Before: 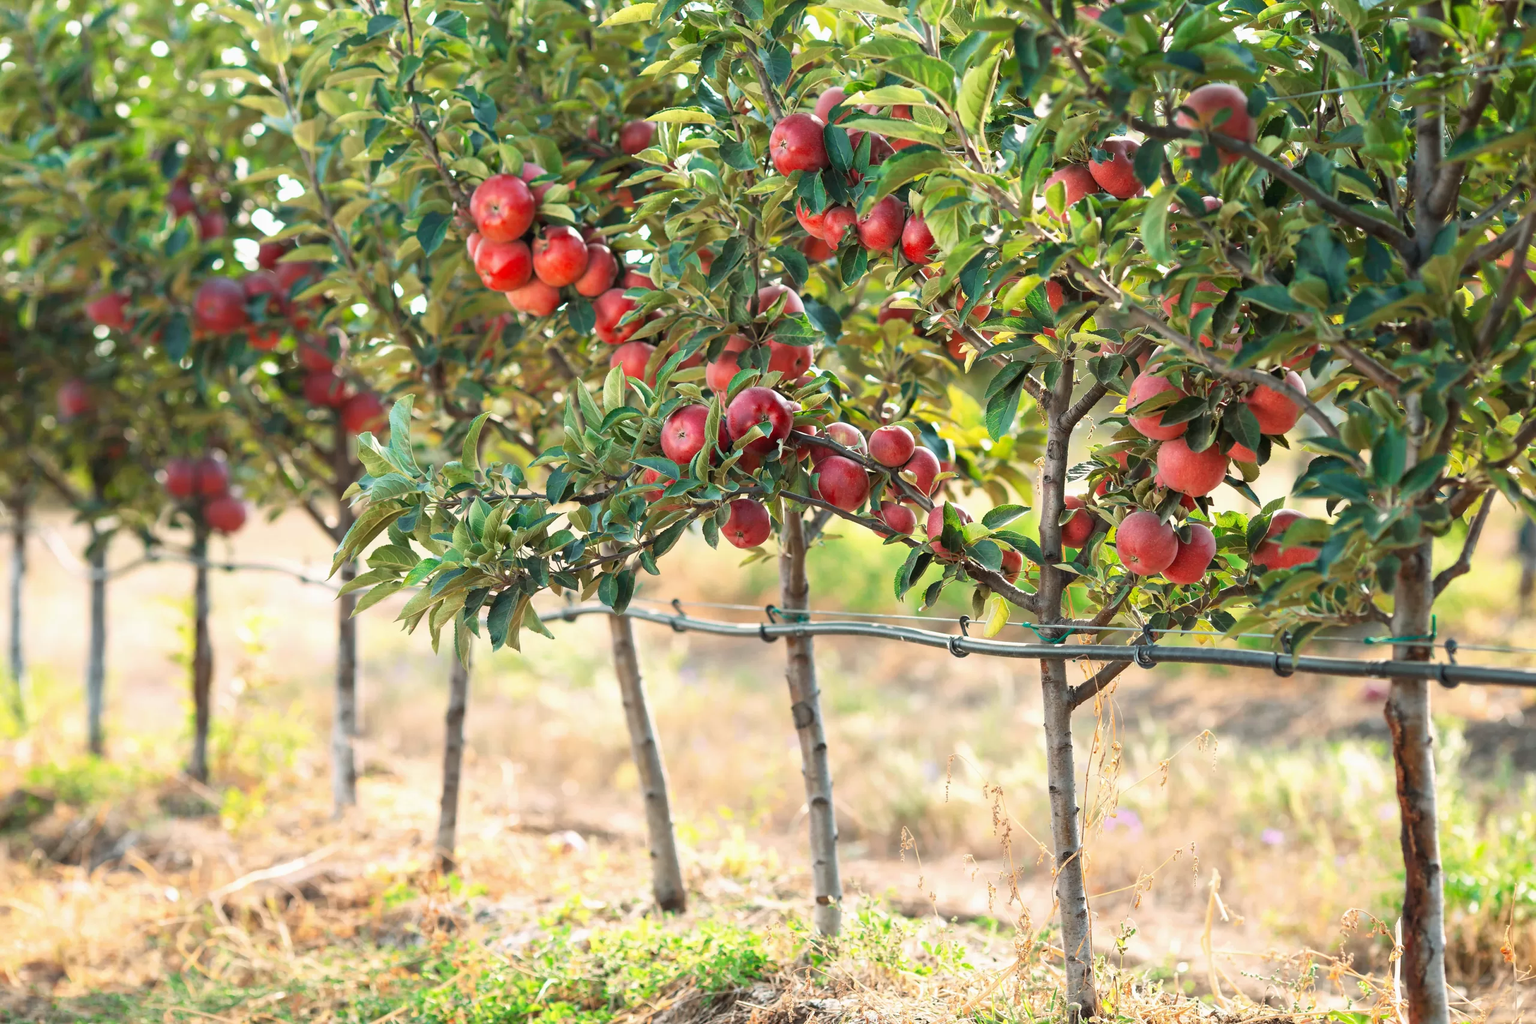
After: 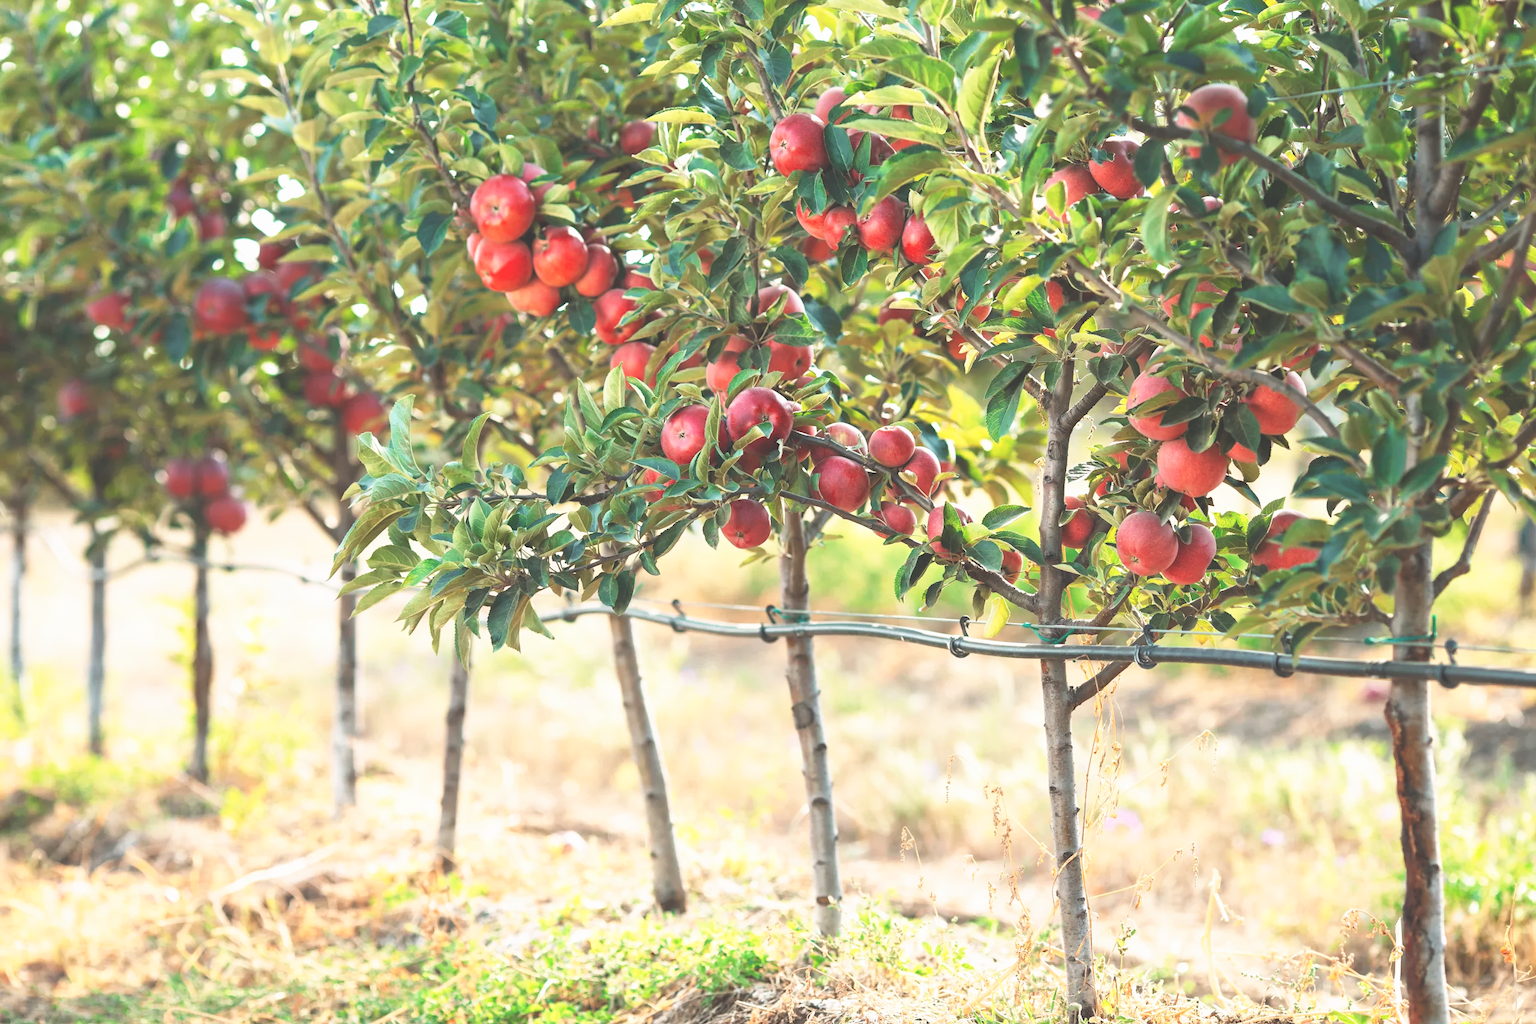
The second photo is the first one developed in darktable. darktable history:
exposure: black level correction -0.03, compensate highlight preservation false
base curve: curves: ch0 [(0, 0) (0.688, 0.865) (1, 1)], preserve colors none
